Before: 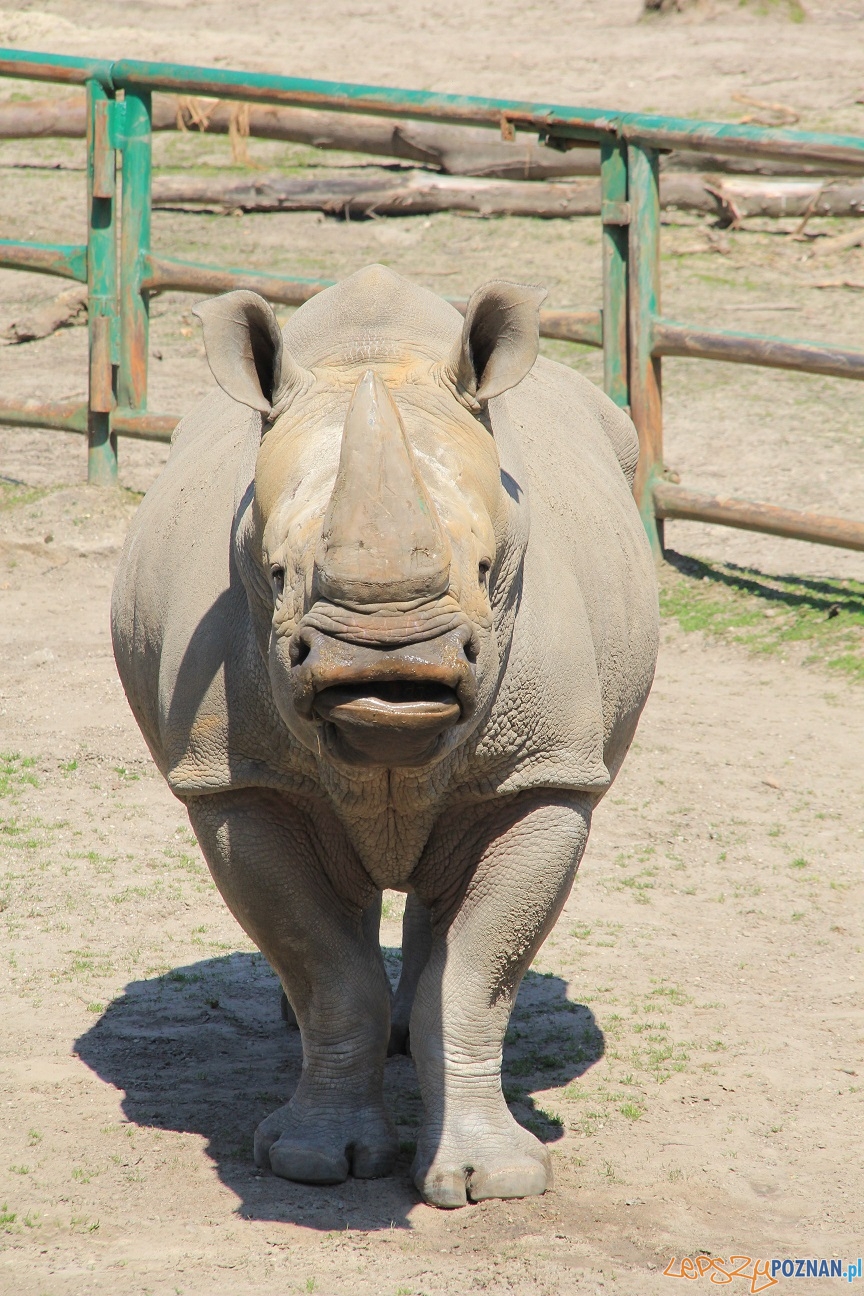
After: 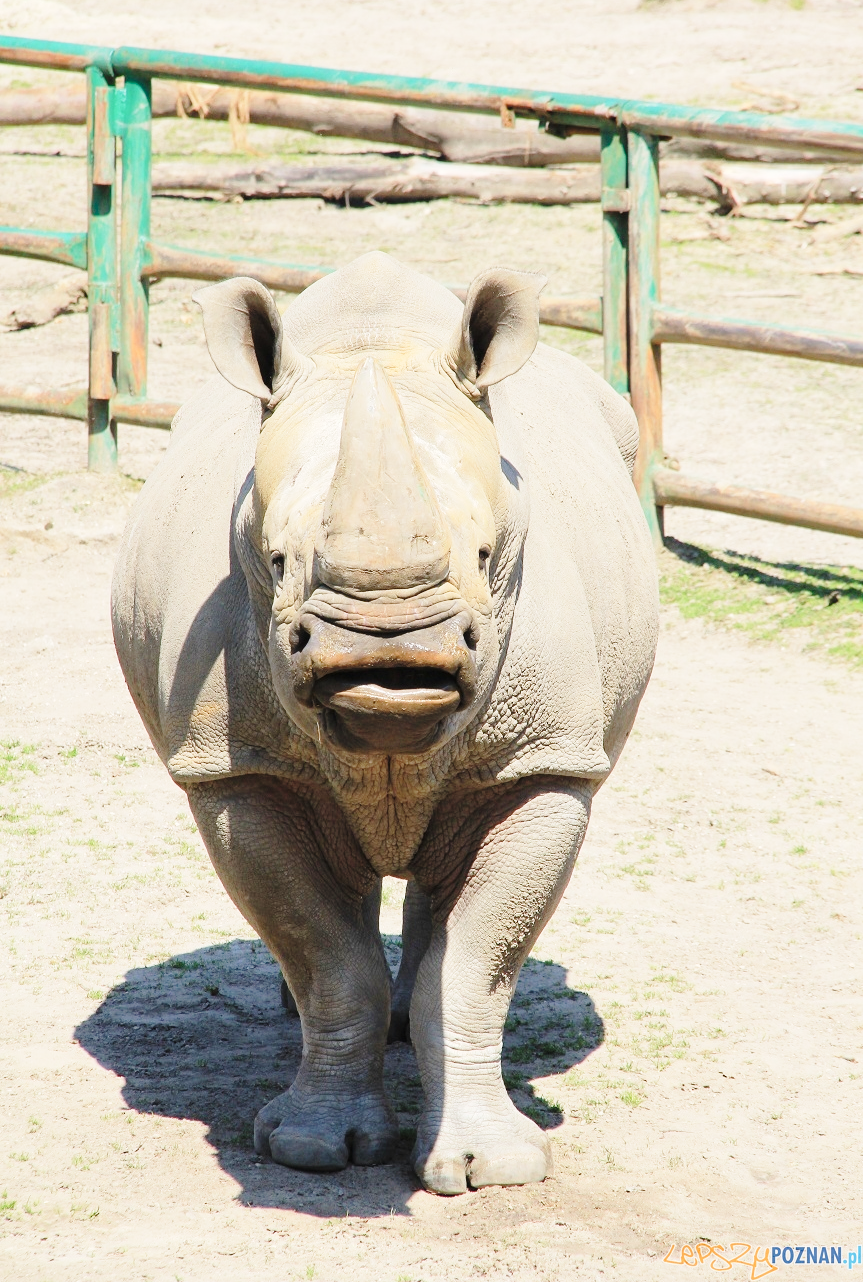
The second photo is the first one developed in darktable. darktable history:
crop: top 1.049%, right 0.001%
base curve: curves: ch0 [(0, 0) (0.028, 0.03) (0.121, 0.232) (0.46, 0.748) (0.859, 0.968) (1, 1)], preserve colors none
